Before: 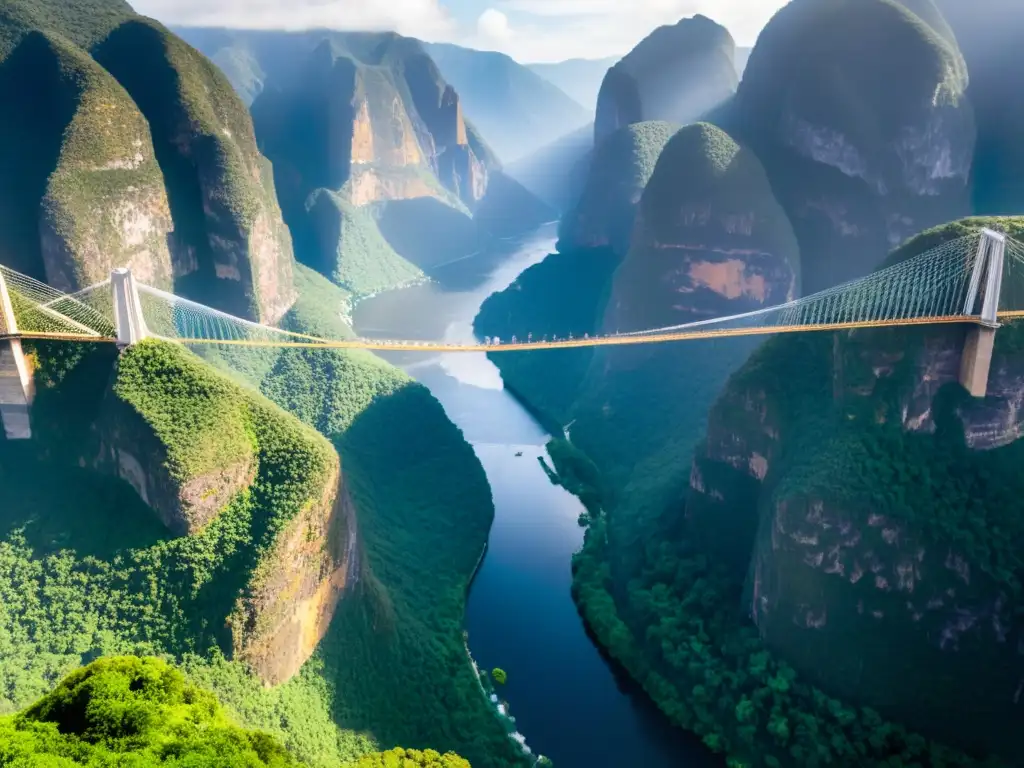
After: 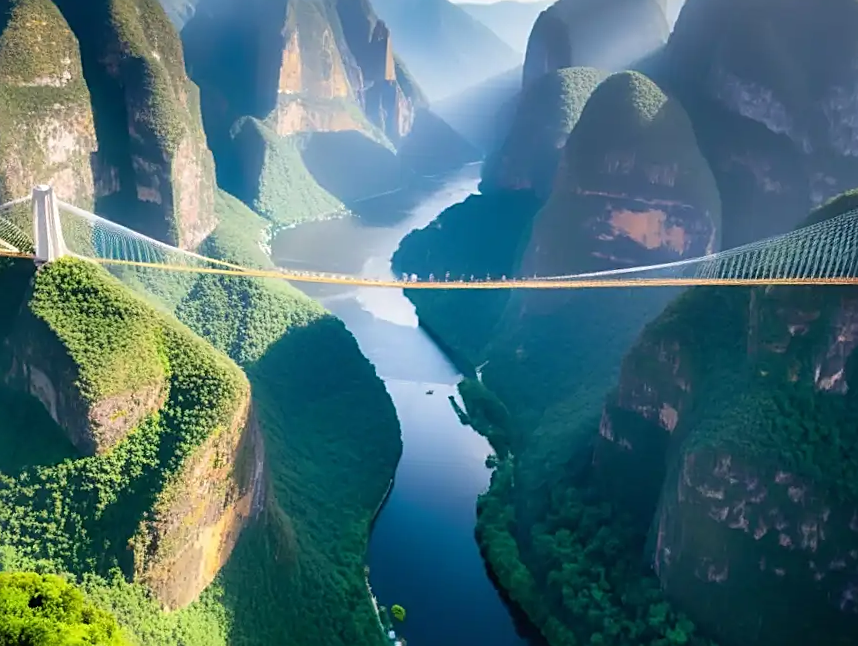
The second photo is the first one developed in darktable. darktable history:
crop and rotate: angle -3.12°, left 5.416%, top 5.175%, right 4.789%, bottom 4.606%
sharpen: on, module defaults
contrast equalizer: y [[0.5, 0.504, 0.515, 0.527, 0.535, 0.534], [0.5 ×6], [0.491, 0.387, 0.179, 0.068, 0.068, 0.068], [0 ×5, 0.023], [0 ×6]], mix -0.288
